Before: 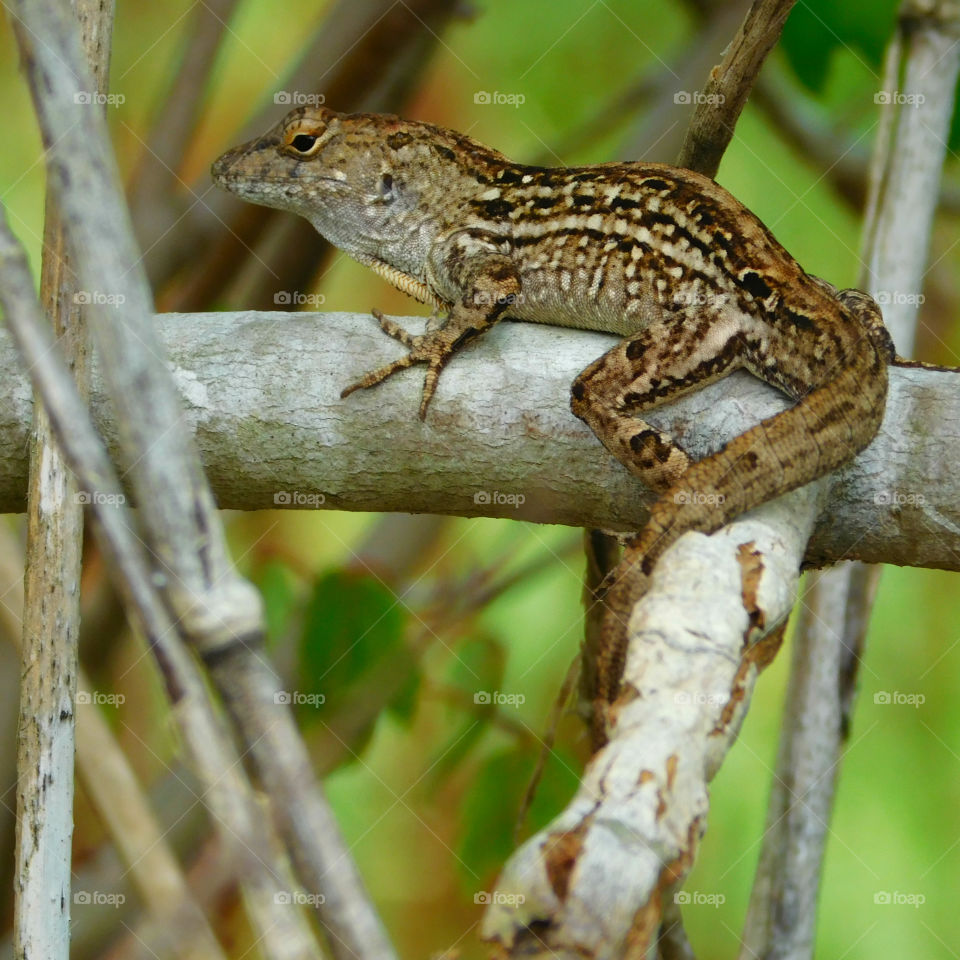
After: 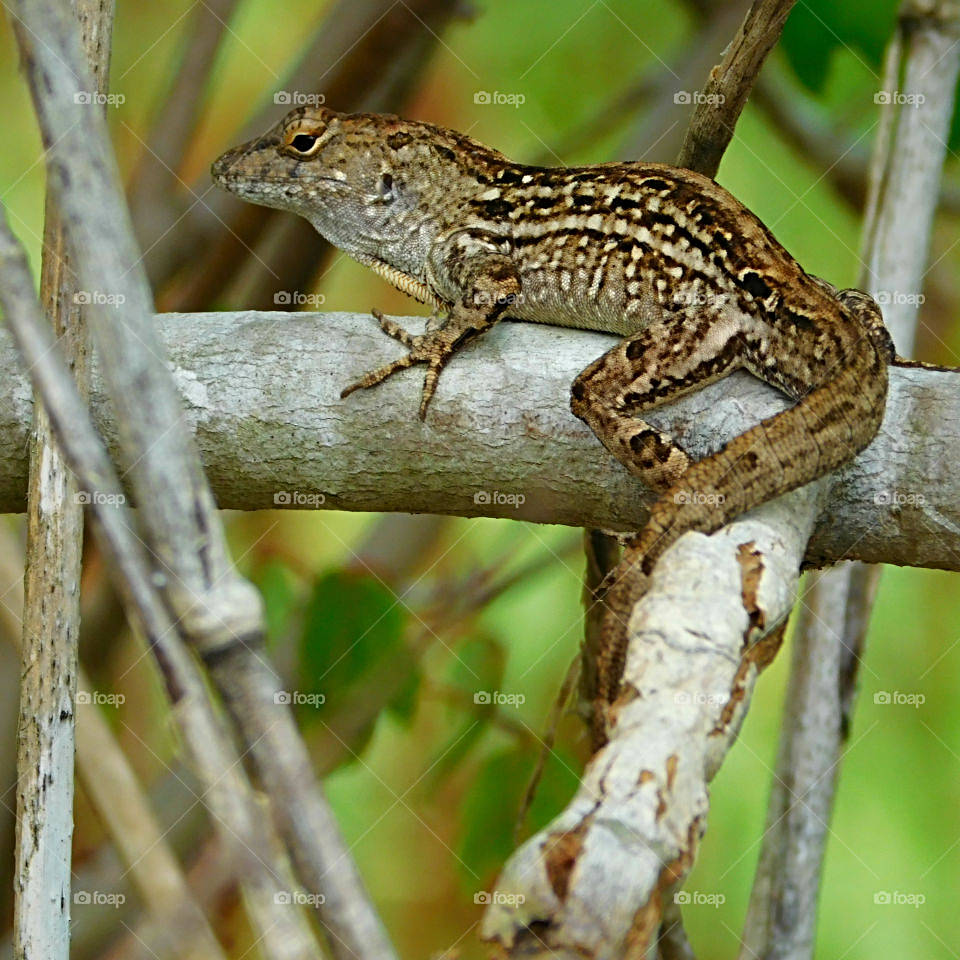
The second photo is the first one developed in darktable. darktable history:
sharpen: radius 3.985
